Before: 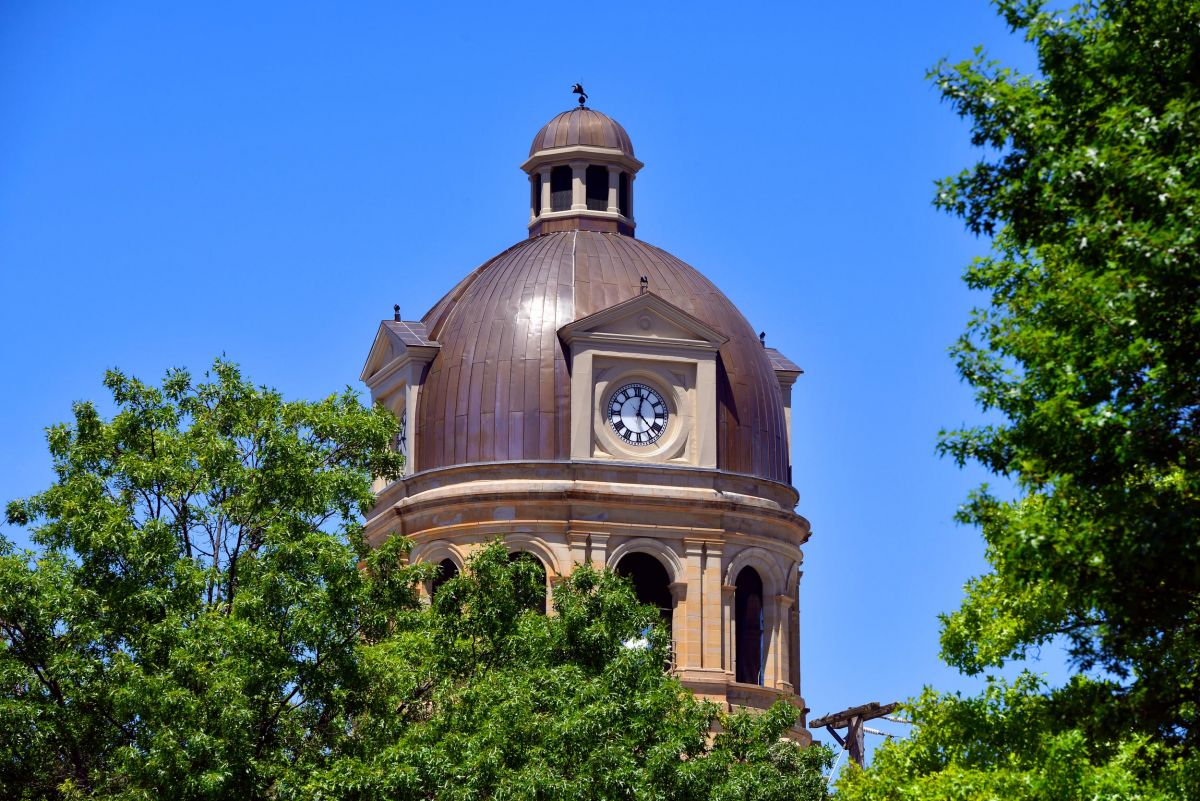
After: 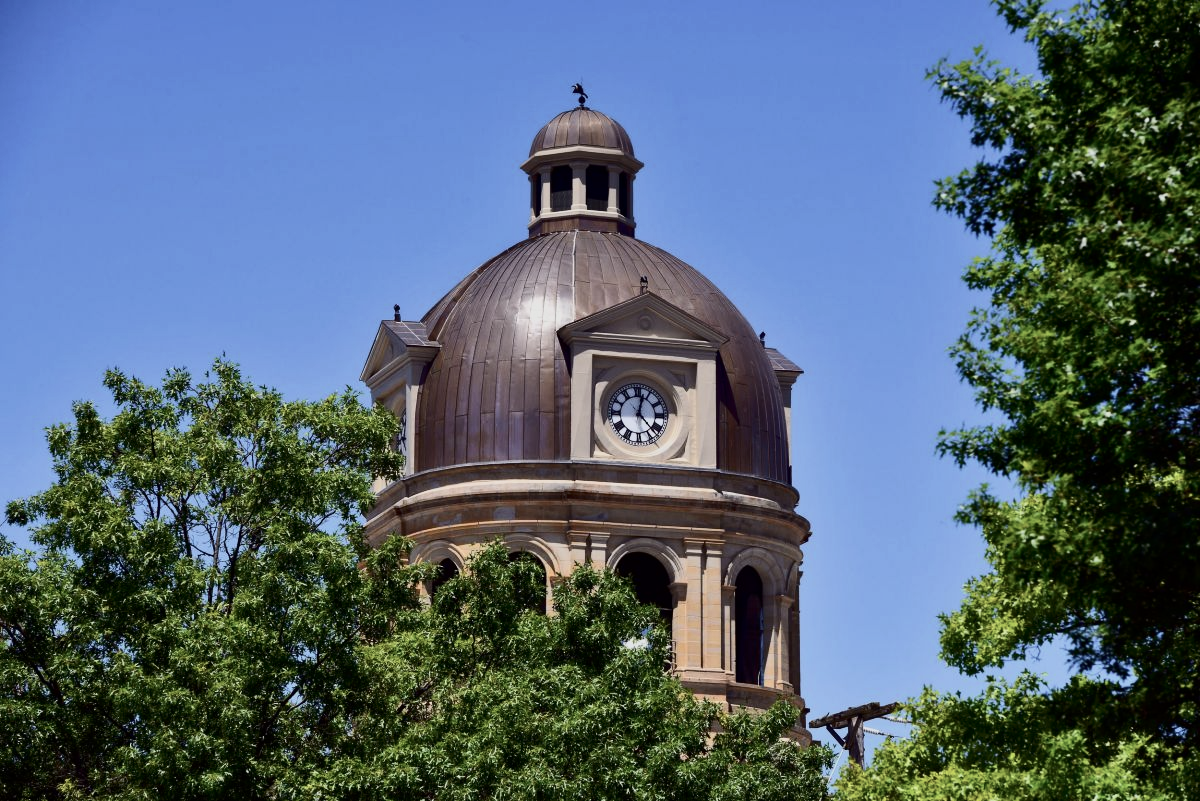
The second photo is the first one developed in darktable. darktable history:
white balance: emerald 1
contrast brightness saturation: contrast 0.25, saturation -0.31
shadows and highlights: radius 121.13, shadows 21.4, white point adjustment -9.72, highlights -14.39, soften with gaussian
